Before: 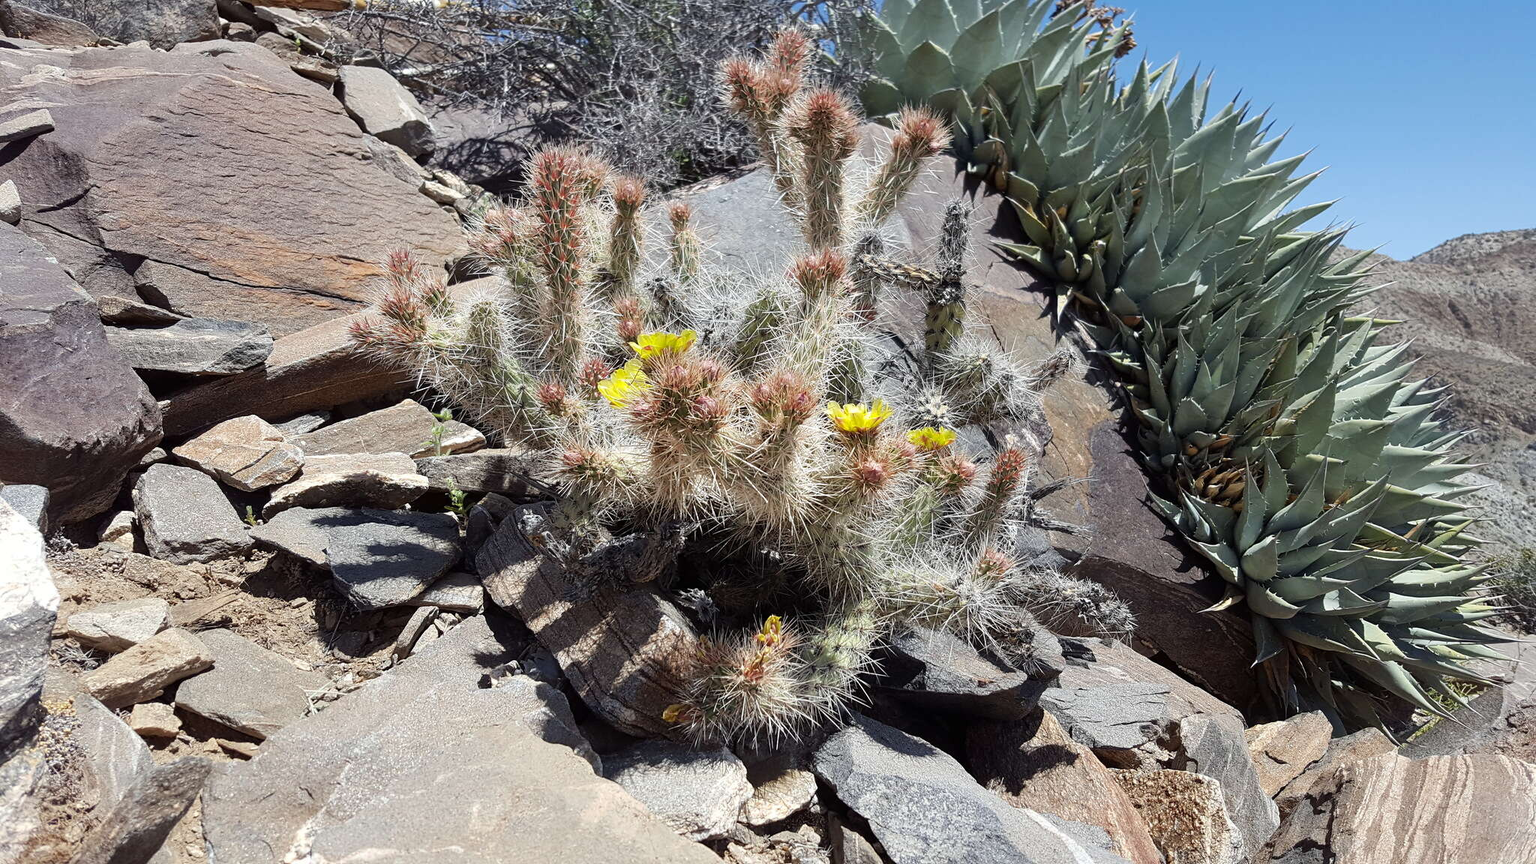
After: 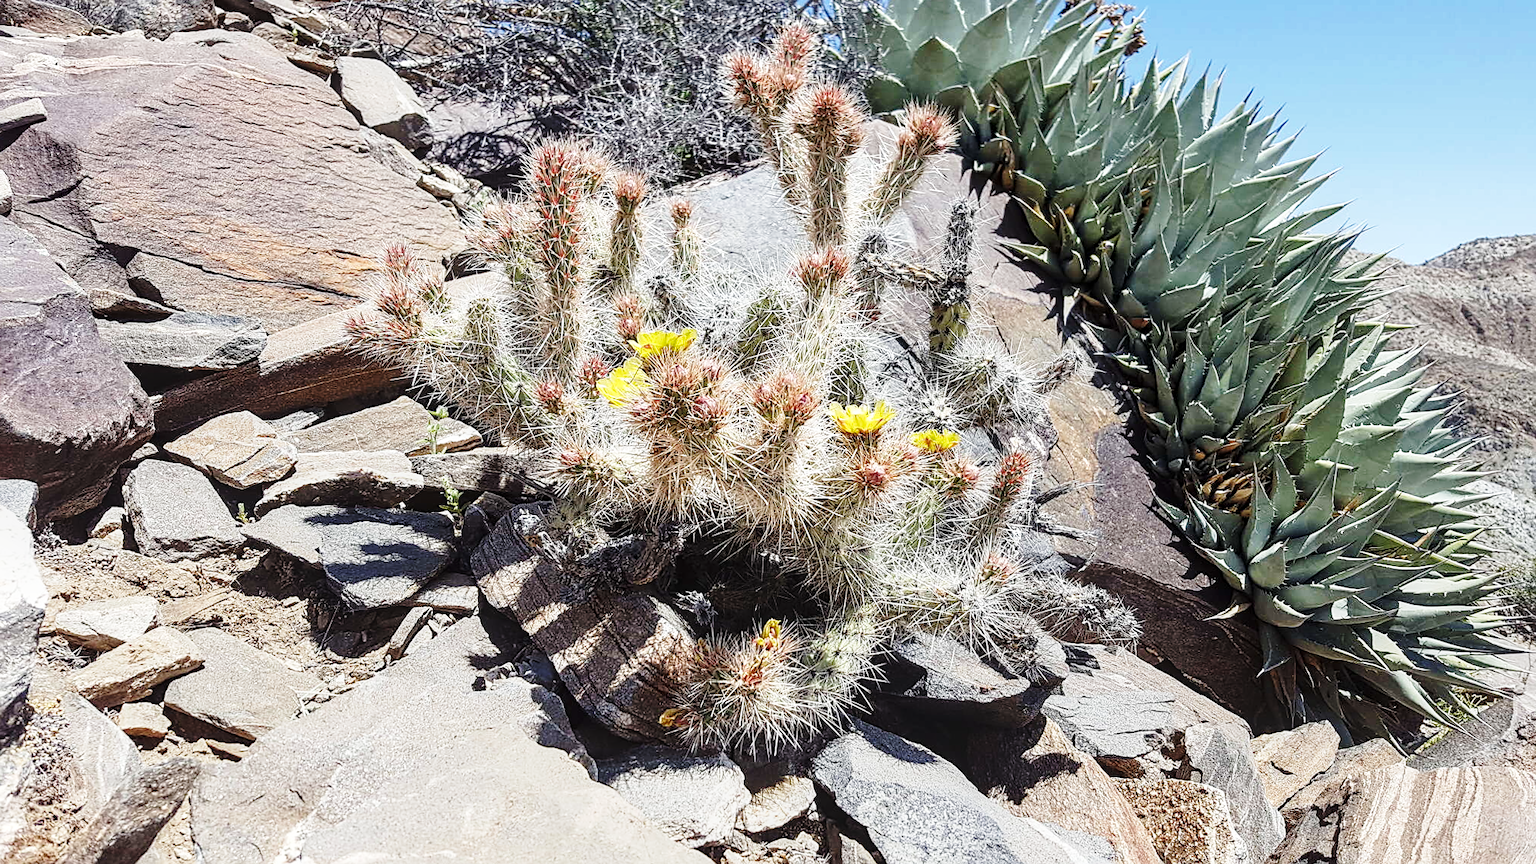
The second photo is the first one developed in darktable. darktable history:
base curve: curves: ch0 [(0, 0) (0.028, 0.03) (0.121, 0.232) (0.46, 0.748) (0.859, 0.968) (1, 1)], preserve colors none
sharpen: on, module defaults
crop and rotate: angle -0.502°
local contrast: on, module defaults
